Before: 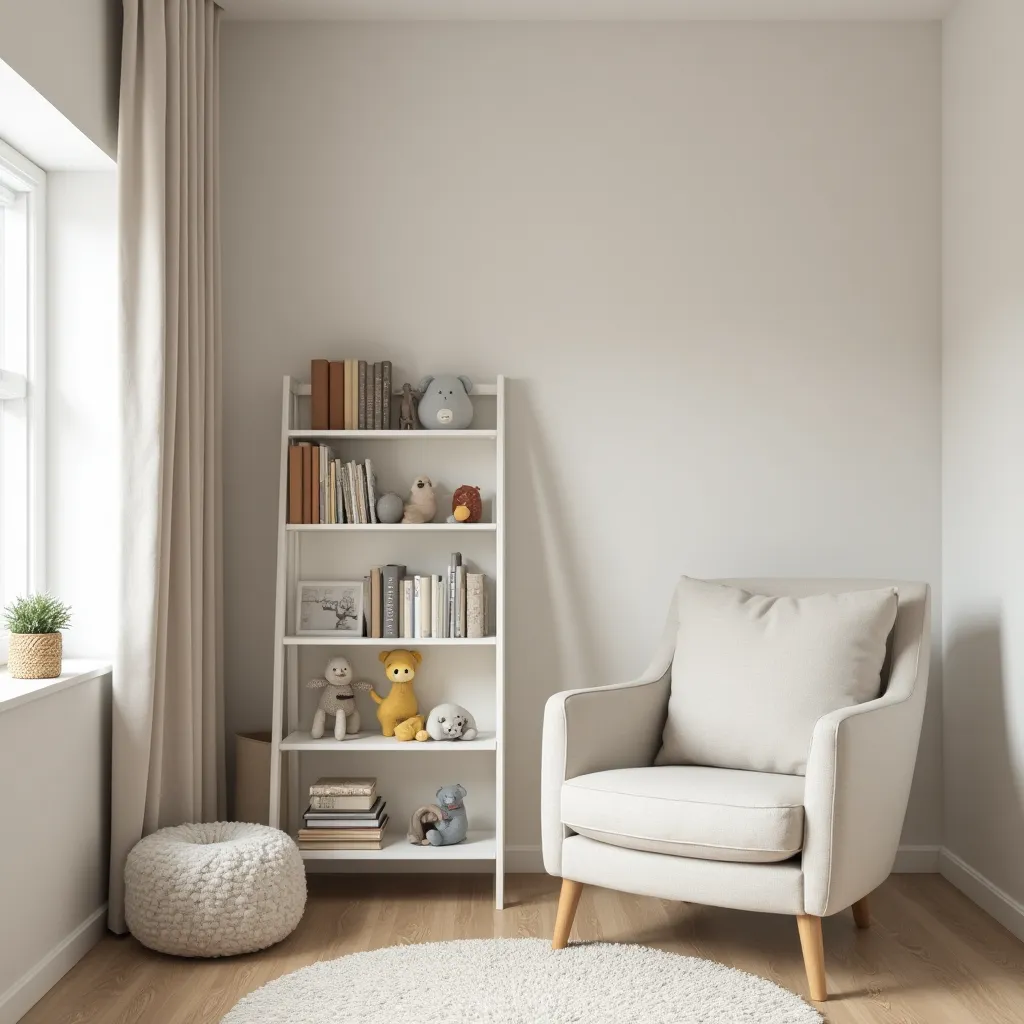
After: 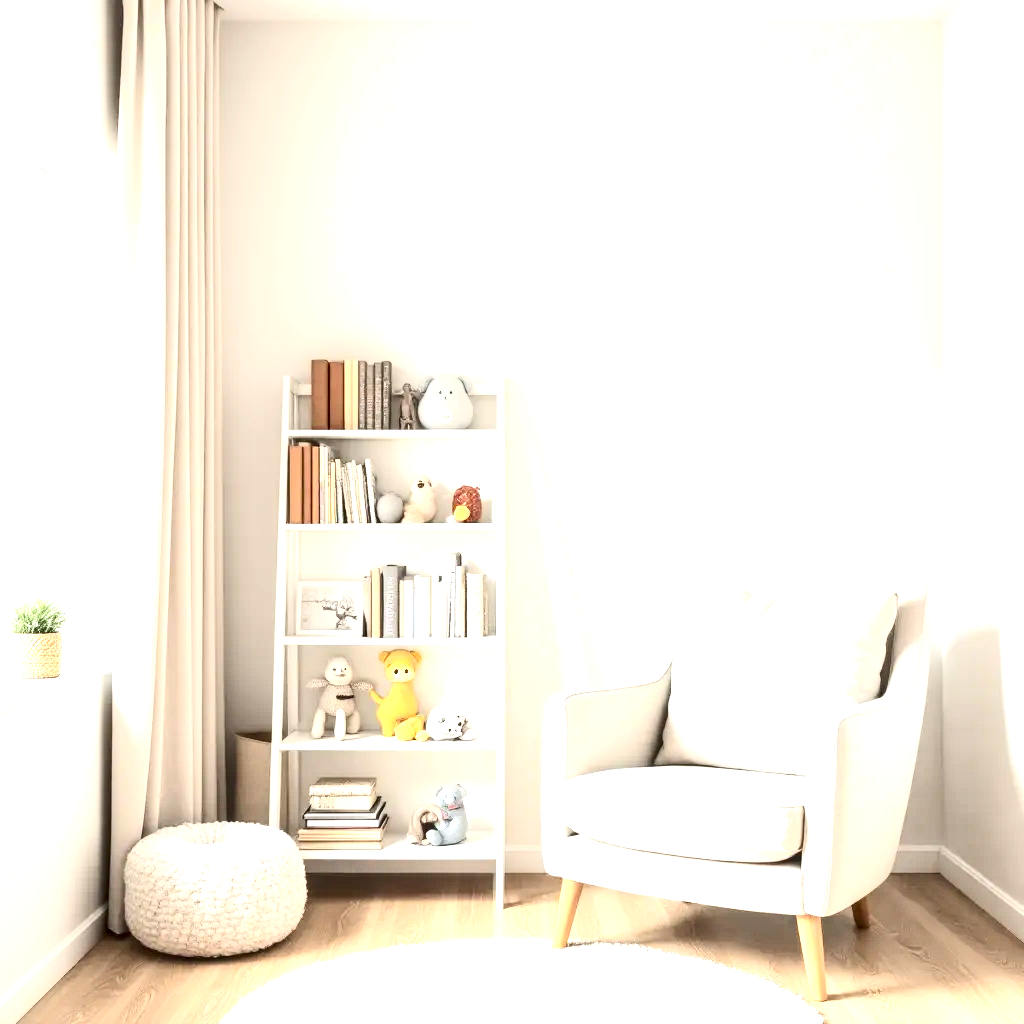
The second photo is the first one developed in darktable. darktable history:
exposure: black level correction 0.001, exposure 1.837 EV, compensate highlight preservation false
local contrast: on, module defaults
contrast brightness saturation: contrast 0.293
